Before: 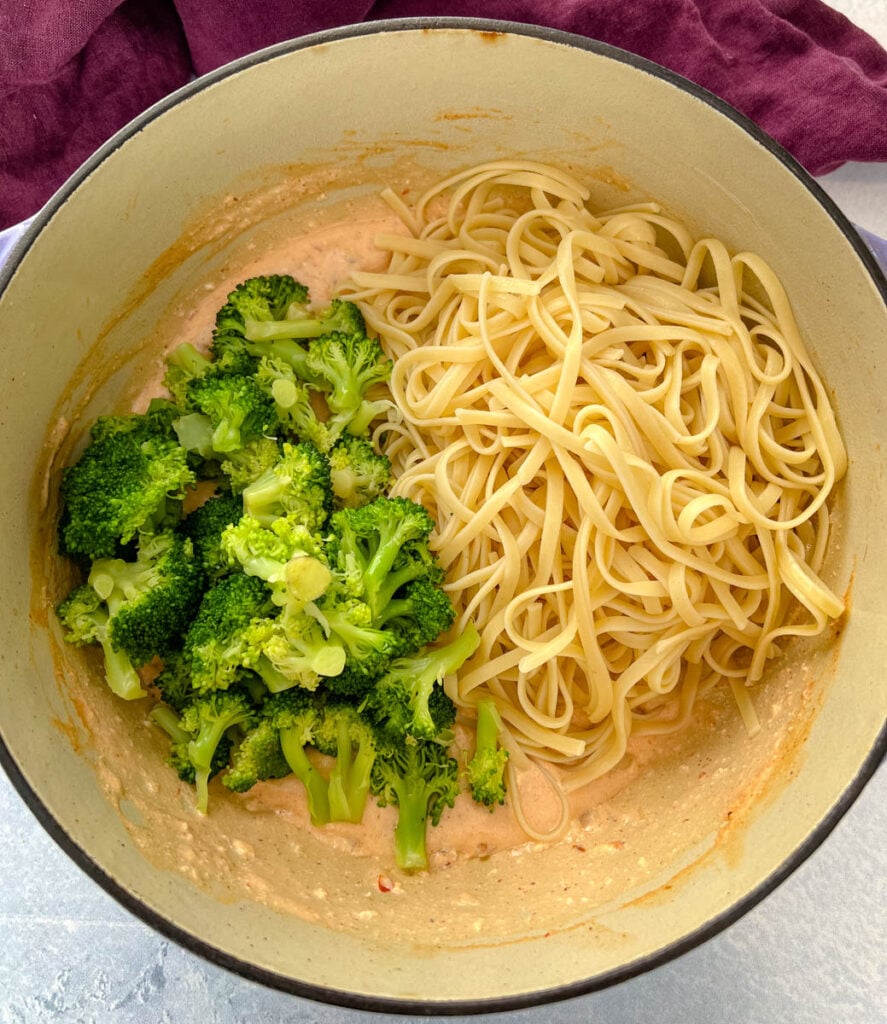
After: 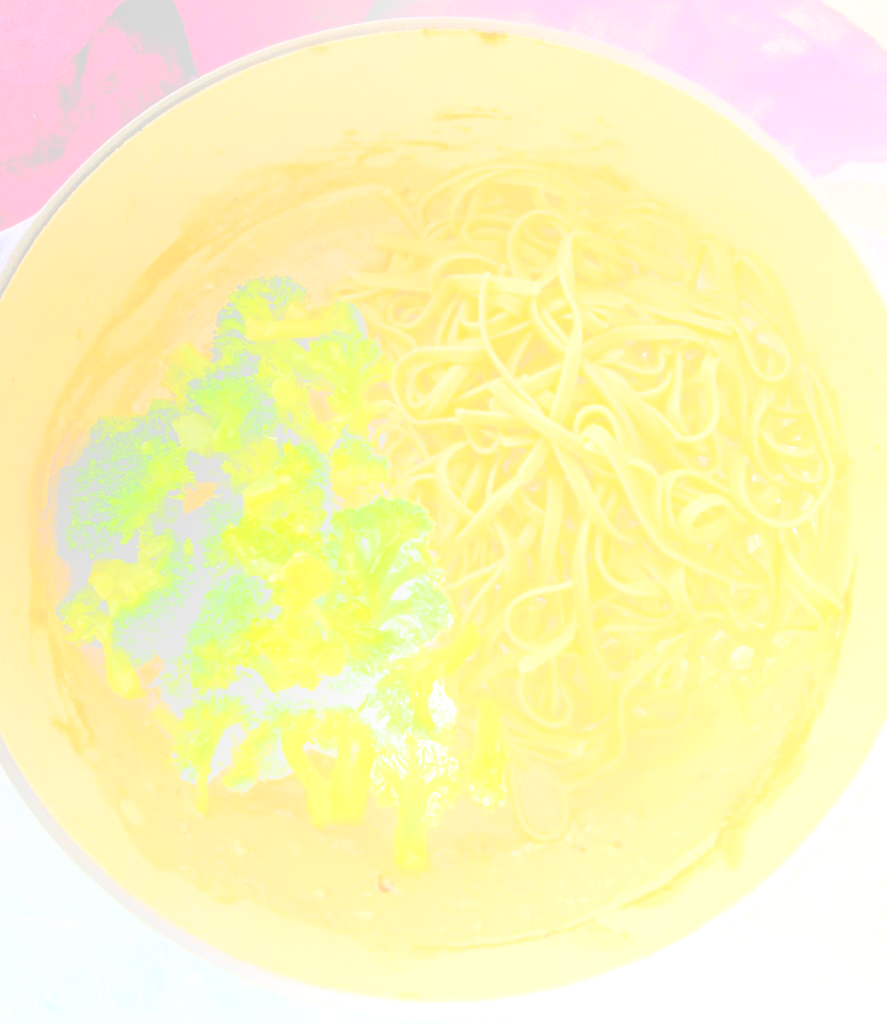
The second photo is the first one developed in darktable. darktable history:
bloom: size 70%, threshold 25%, strength 70%
filmic rgb: black relative exposure -5 EV, hardness 2.88, contrast 1.3, highlights saturation mix -30%
